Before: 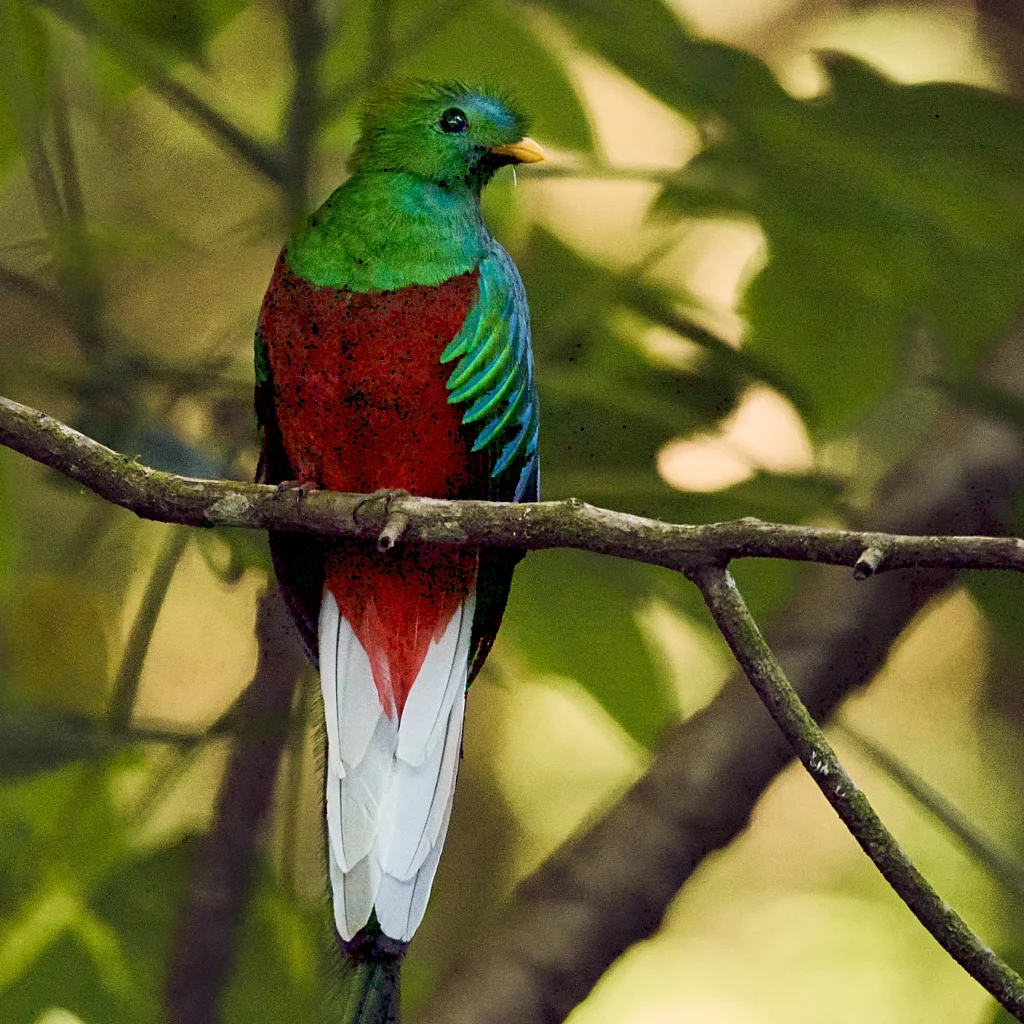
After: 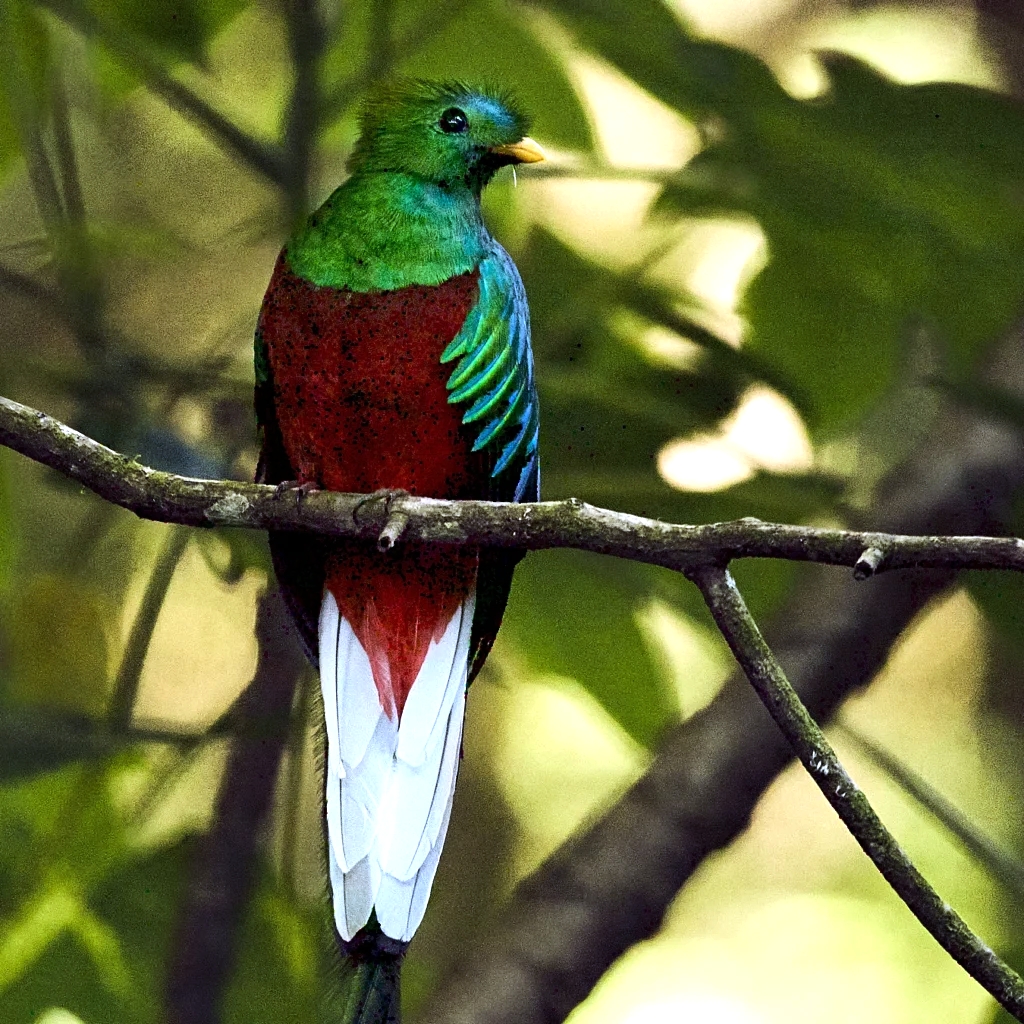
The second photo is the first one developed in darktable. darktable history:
white balance: red 0.948, green 1.02, blue 1.176
tone equalizer: -8 EV -0.75 EV, -7 EV -0.7 EV, -6 EV -0.6 EV, -5 EV -0.4 EV, -3 EV 0.4 EV, -2 EV 0.6 EV, -1 EV 0.7 EV, +0 EV 0.75 EV, edges refinement/feathering 500, mask exposure compensation -1.57 EV, preserve details no
